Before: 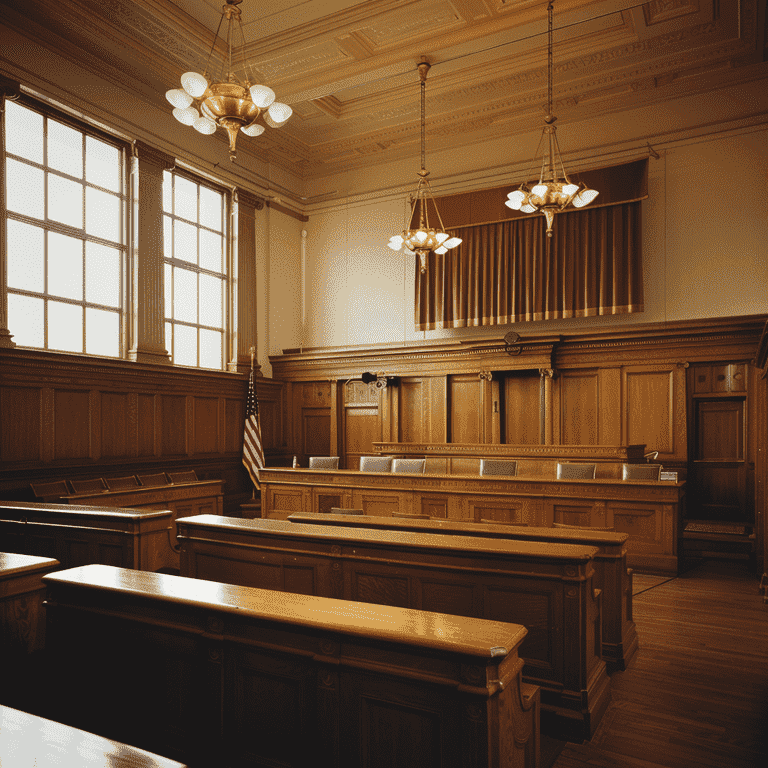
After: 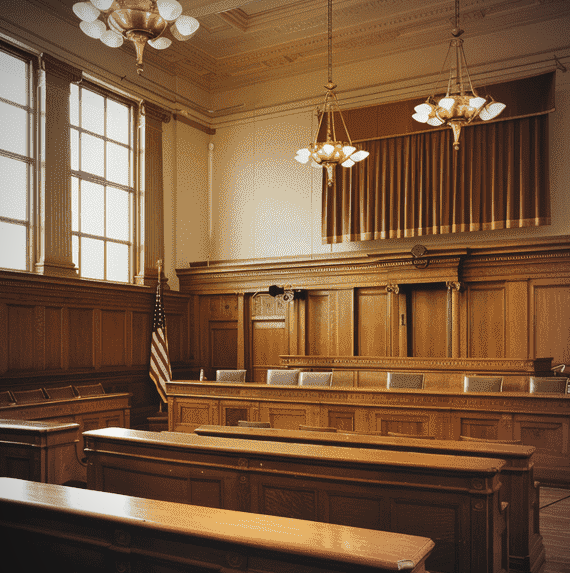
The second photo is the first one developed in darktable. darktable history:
shadows and highlights: soften with gaussian
vignetting: fall-off radius 60.93%, unbound false
crop and rotate: left 12.23%, top 11.444%, right 13.508%, bottom 13.906%
